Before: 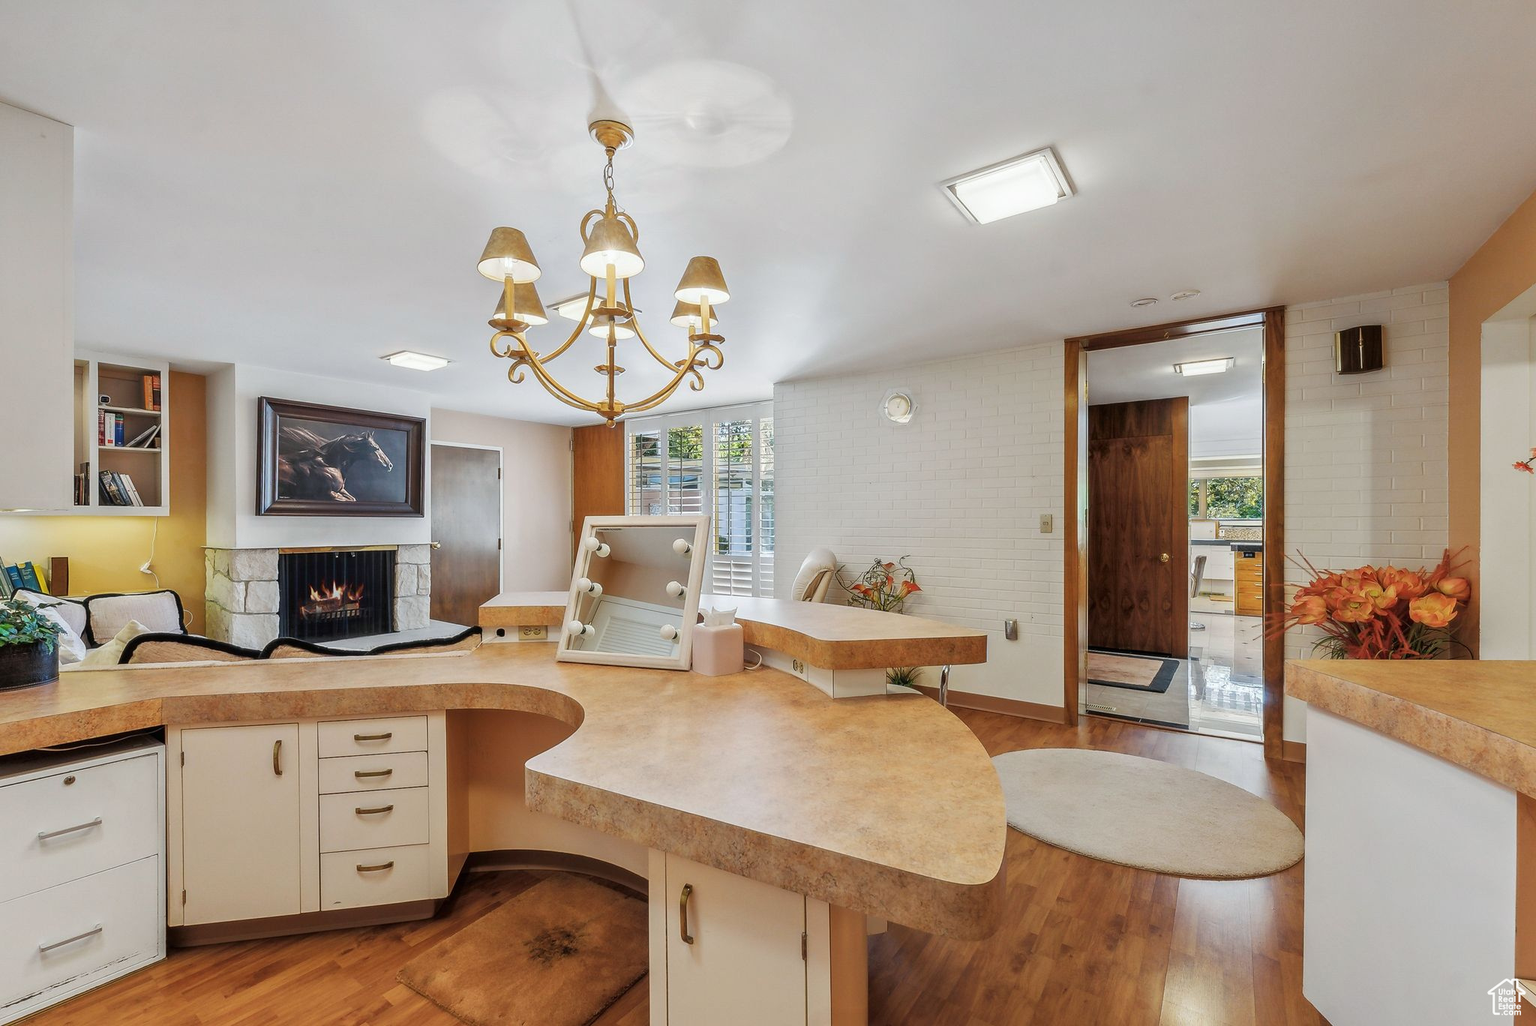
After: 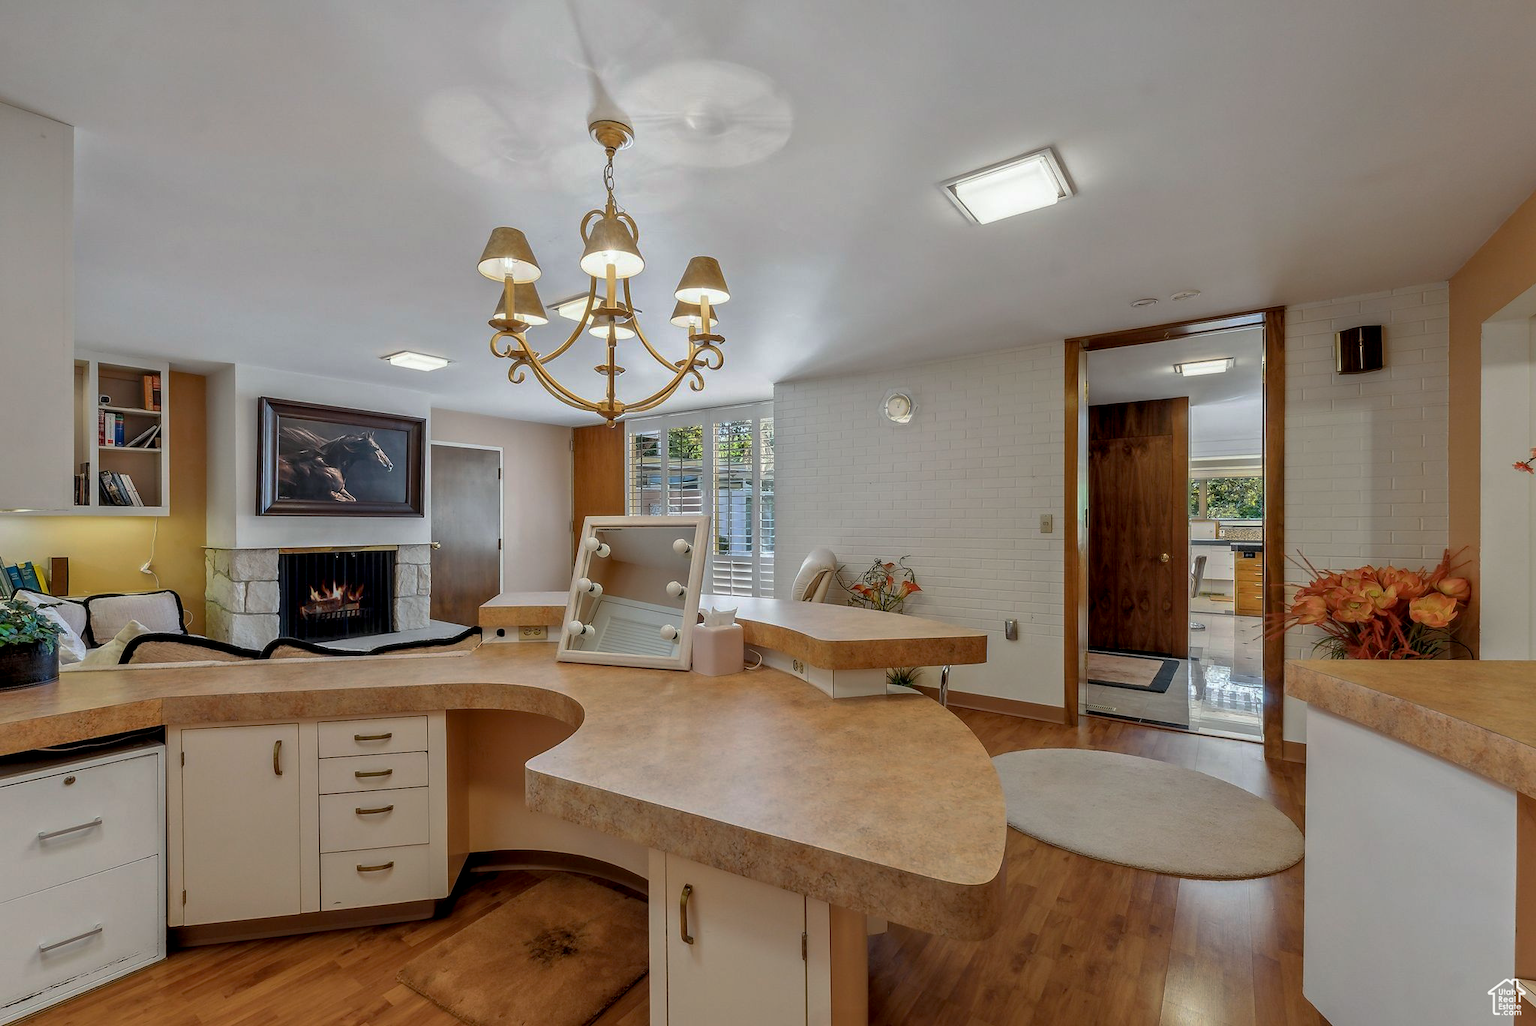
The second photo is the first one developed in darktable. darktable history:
base curve: curves: ch0 [(0, 0) (0.595, 0.418) (1, 1)], preserve colors none
exposure: black level correction 0.009, compensate highlight preservation false
